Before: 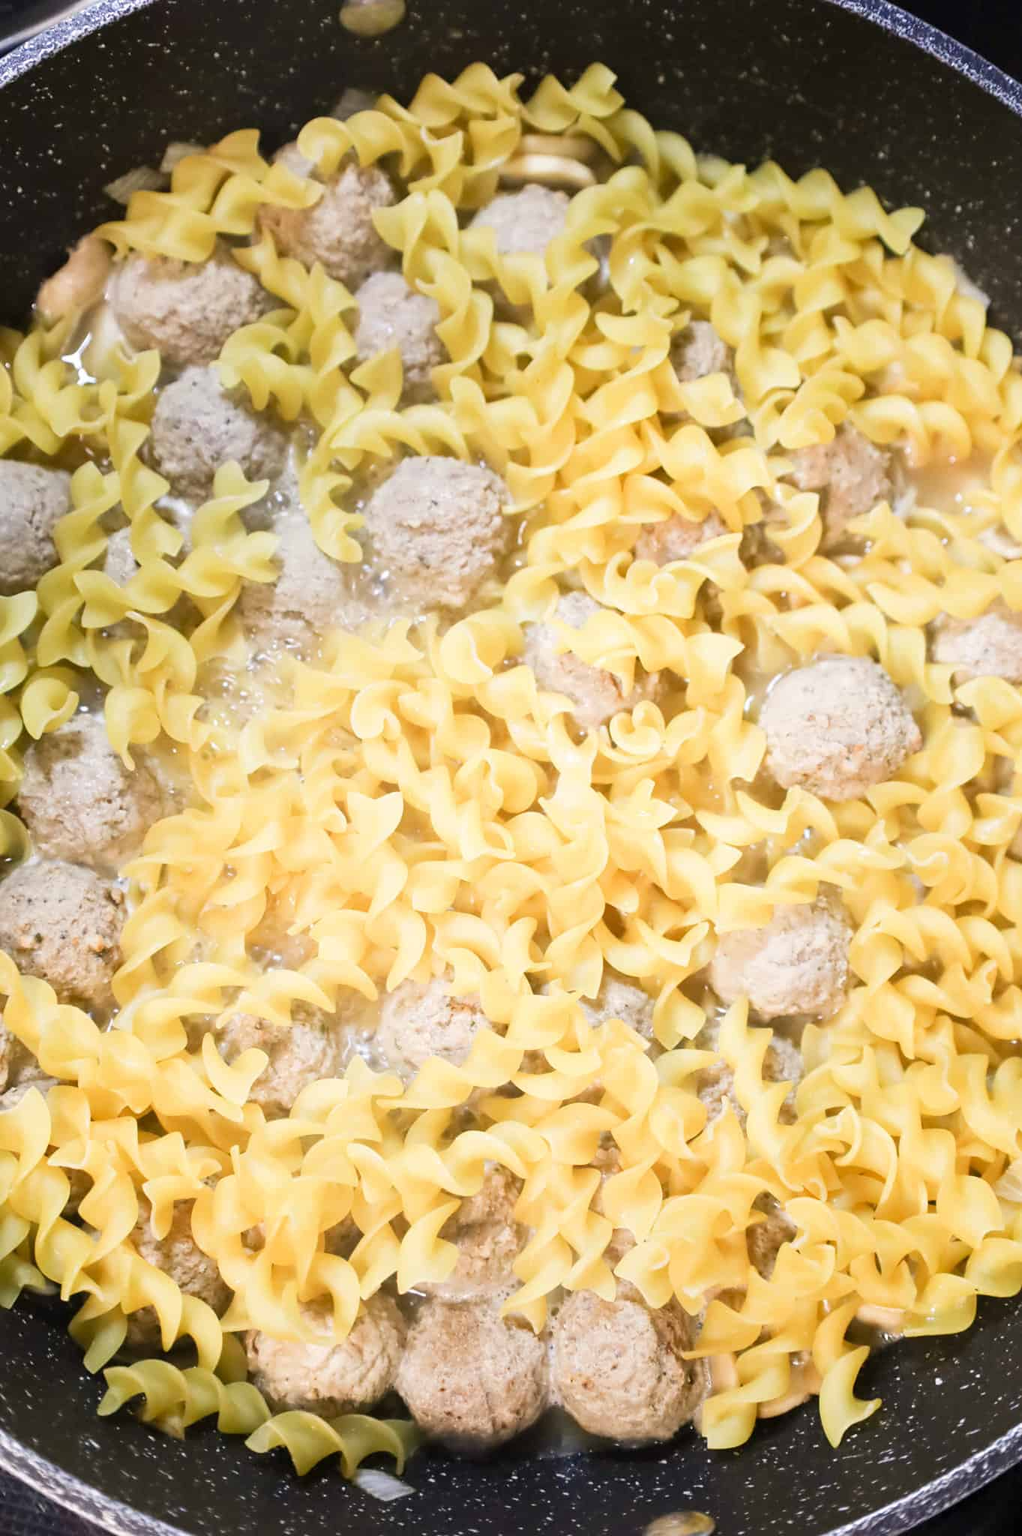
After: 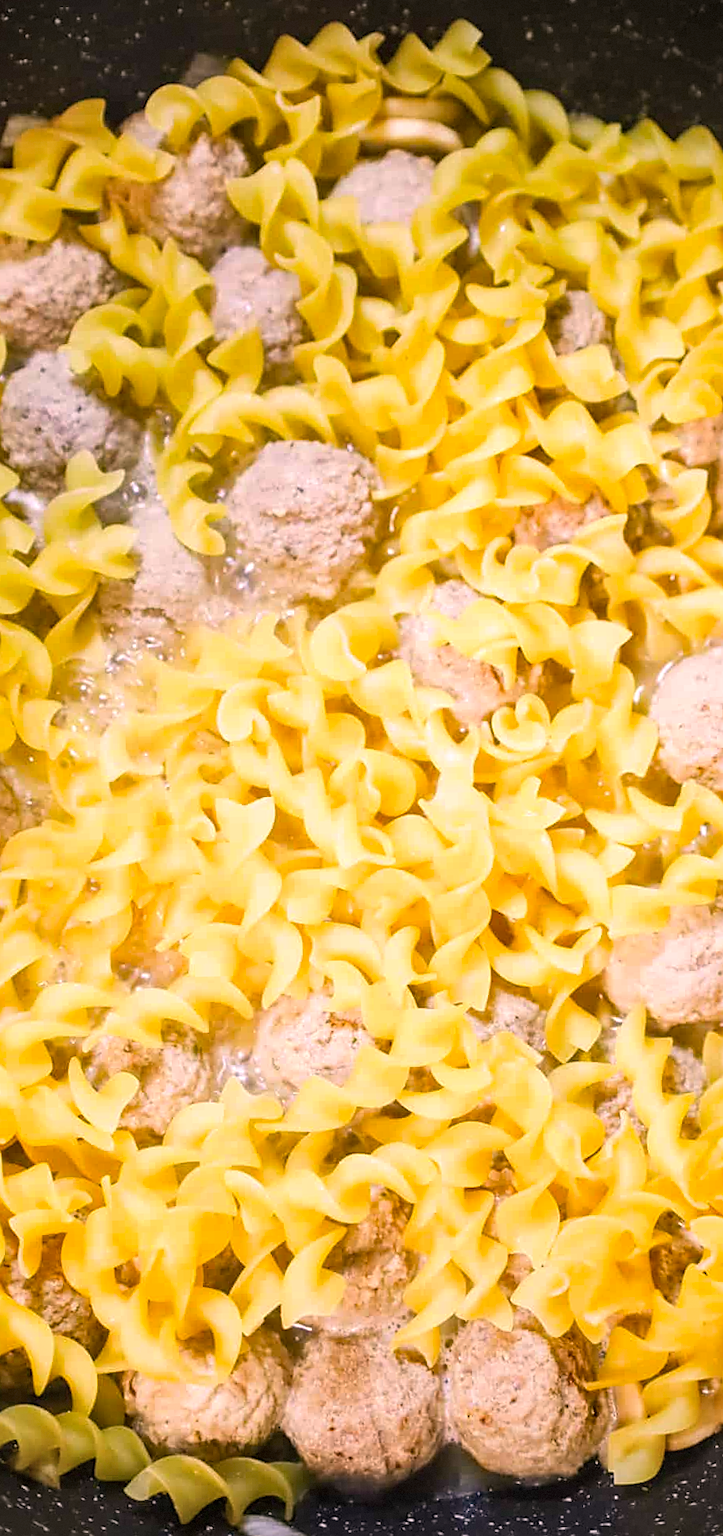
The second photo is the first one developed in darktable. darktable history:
sharpen: on, module defaults
white balance: red 0.986, blue 1.01
crop and rotate: left 14.385%, right 18.948%
vignetting: dithering 8-bit output, unbound false
local contrast: on, module defaults
rotate and perspective: rotation -1.42°, crop left 0.016, crop right 0.984, crop top 0.035, crop bottom 0.965
color correction: highlights a* 12.23, highlights b* 5.41
color balance rgb: perceptual saturation grading › global saturation 30%, global vibrance 20%
